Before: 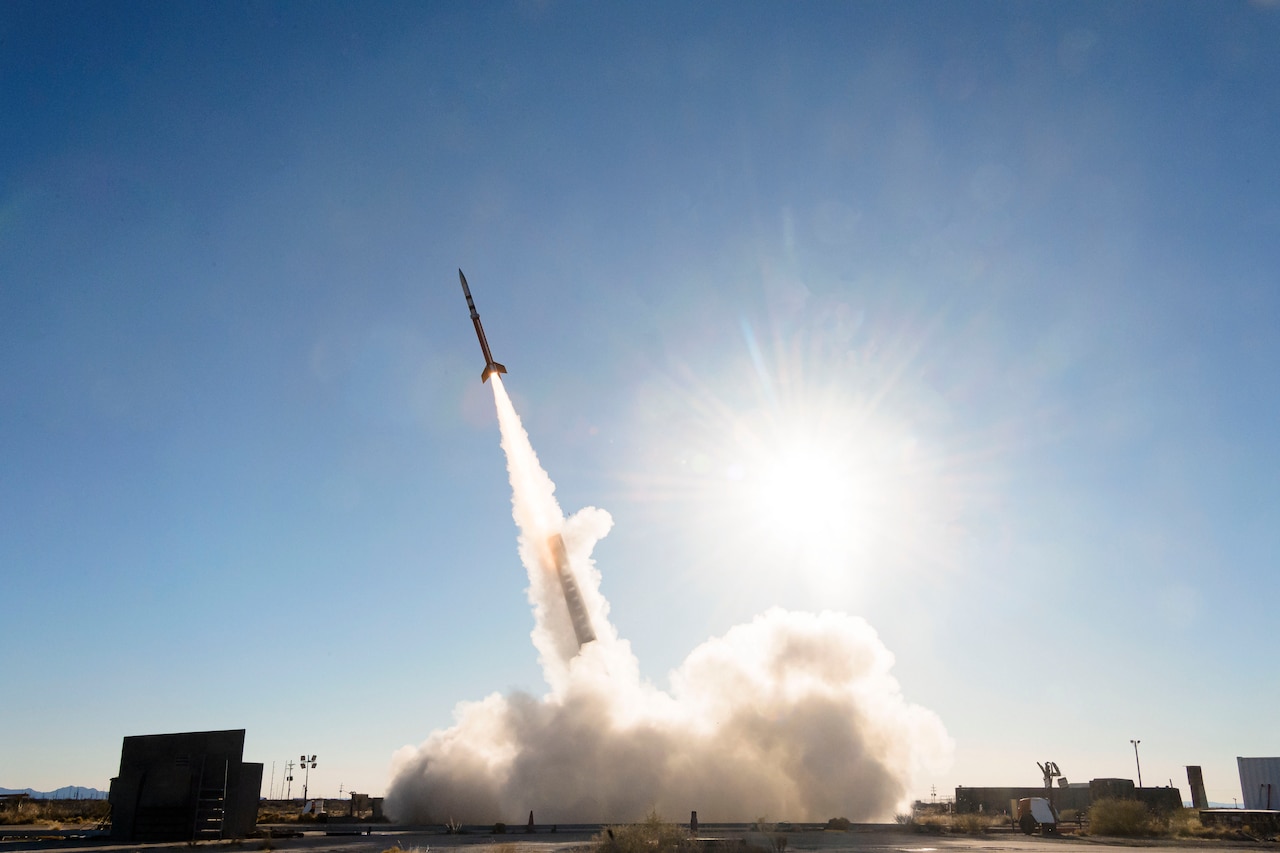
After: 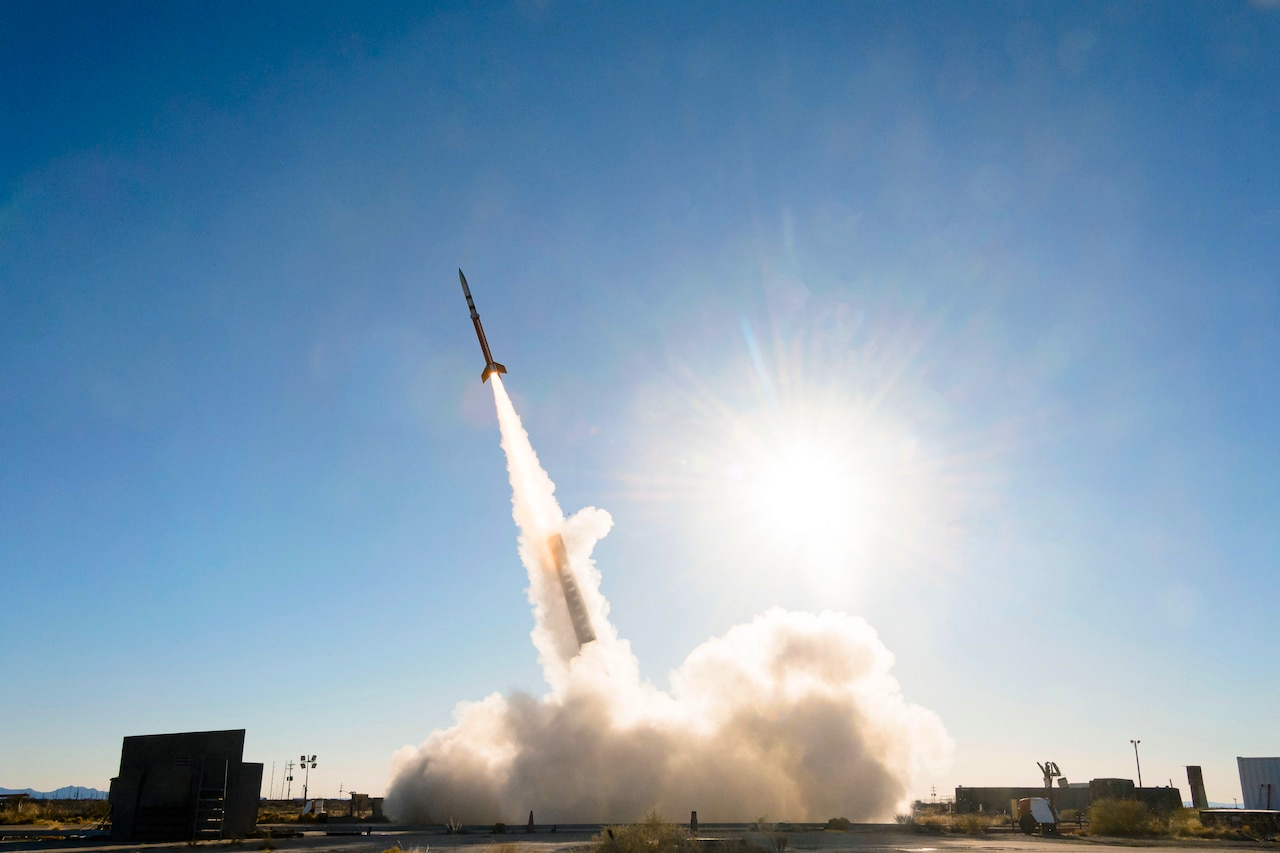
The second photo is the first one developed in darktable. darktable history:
color balance rgb: shadows lift › chroma 2.007%, shadows lift › hue 136.58°, perceptual saturation grading › global saturation 25.23%, global vibrance 9.693%
